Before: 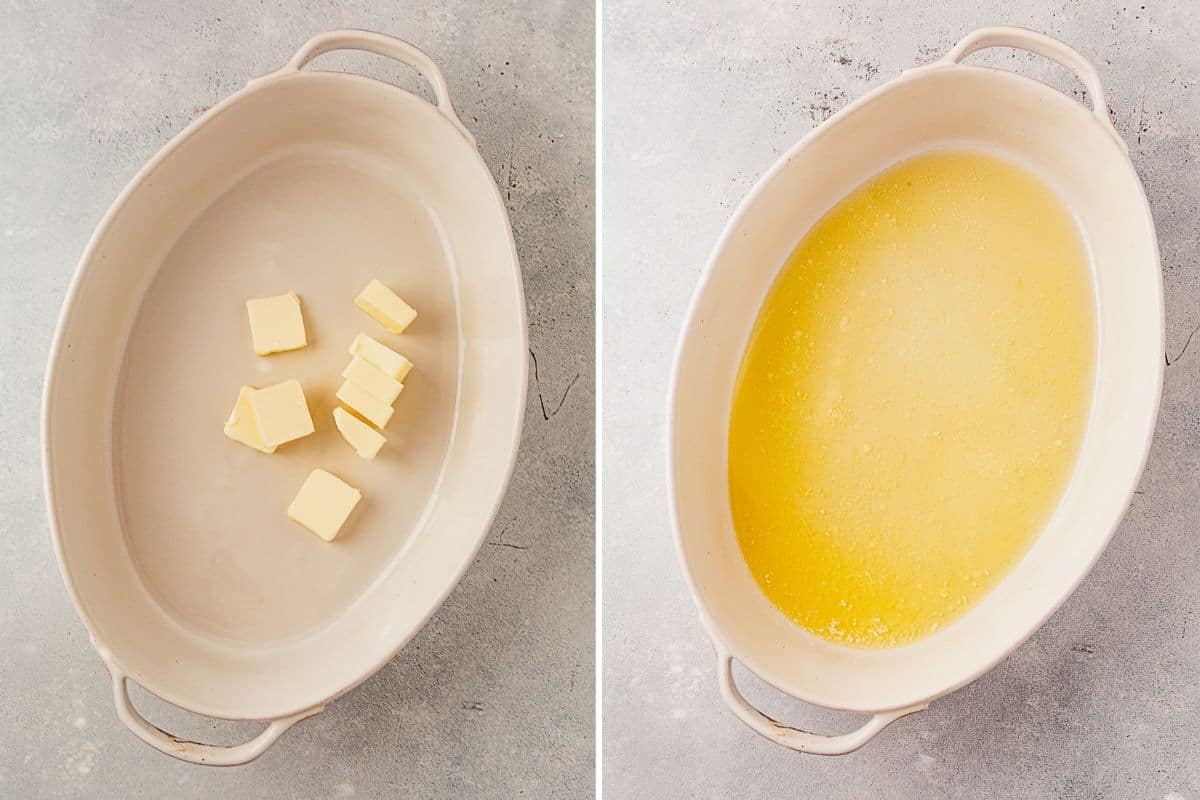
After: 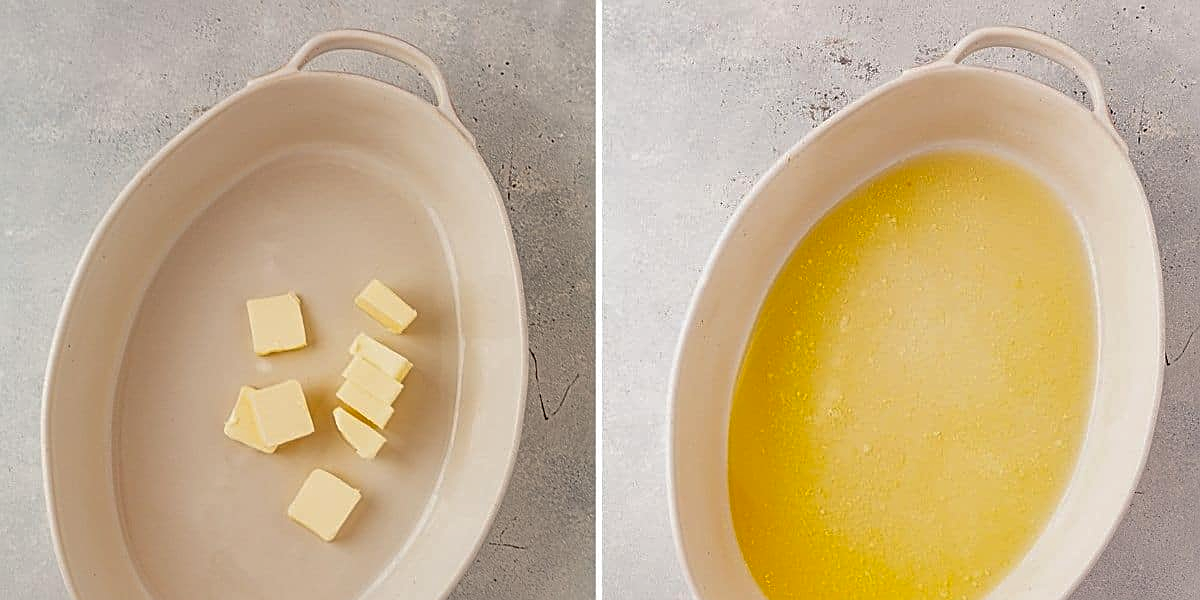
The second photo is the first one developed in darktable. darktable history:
shadows and highlights: on, module defaults
crop: bottom 24.981%
sharpen: on, module defaults
